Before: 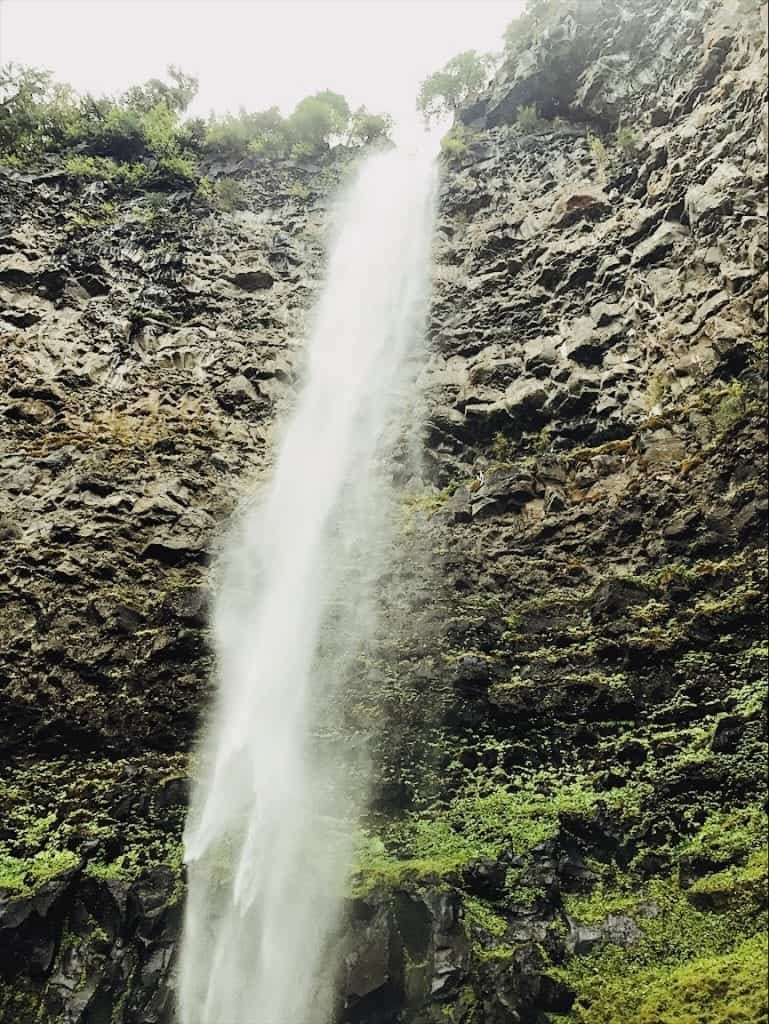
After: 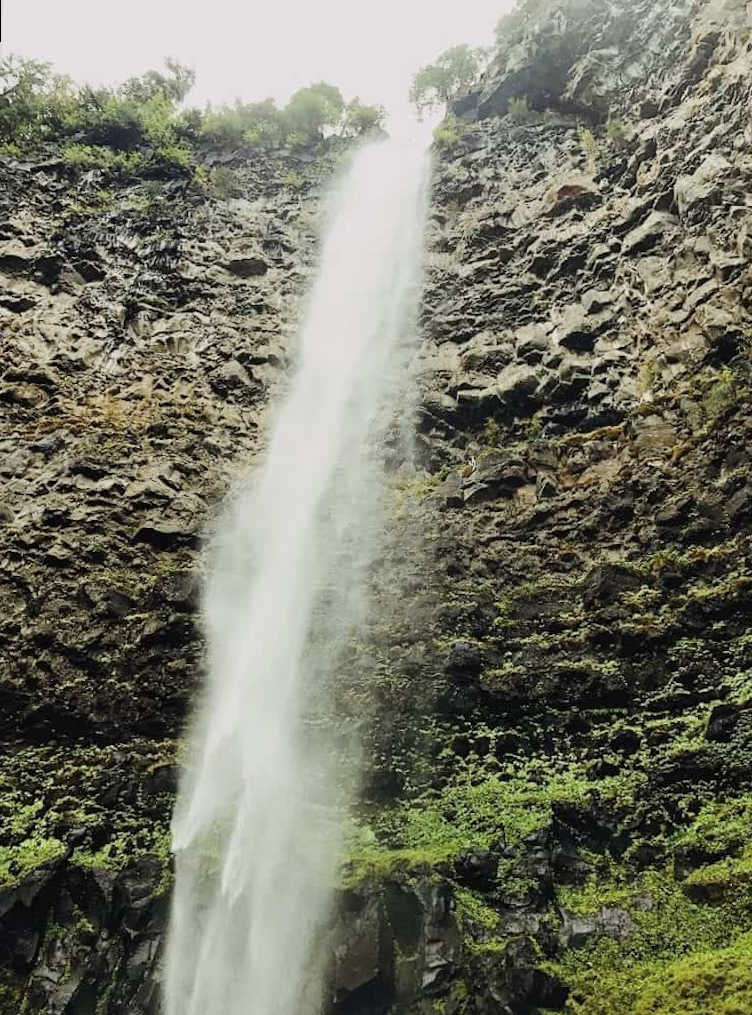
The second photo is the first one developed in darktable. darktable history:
rotate and perspective: rotation 0.226°, lens shift (vertical) -0.042, crop left 0.023, crop right 0.982, crop top 0.006, crop bottom 0.994
exposure: exposure -0.151 EV, compensate highlight preservation false
